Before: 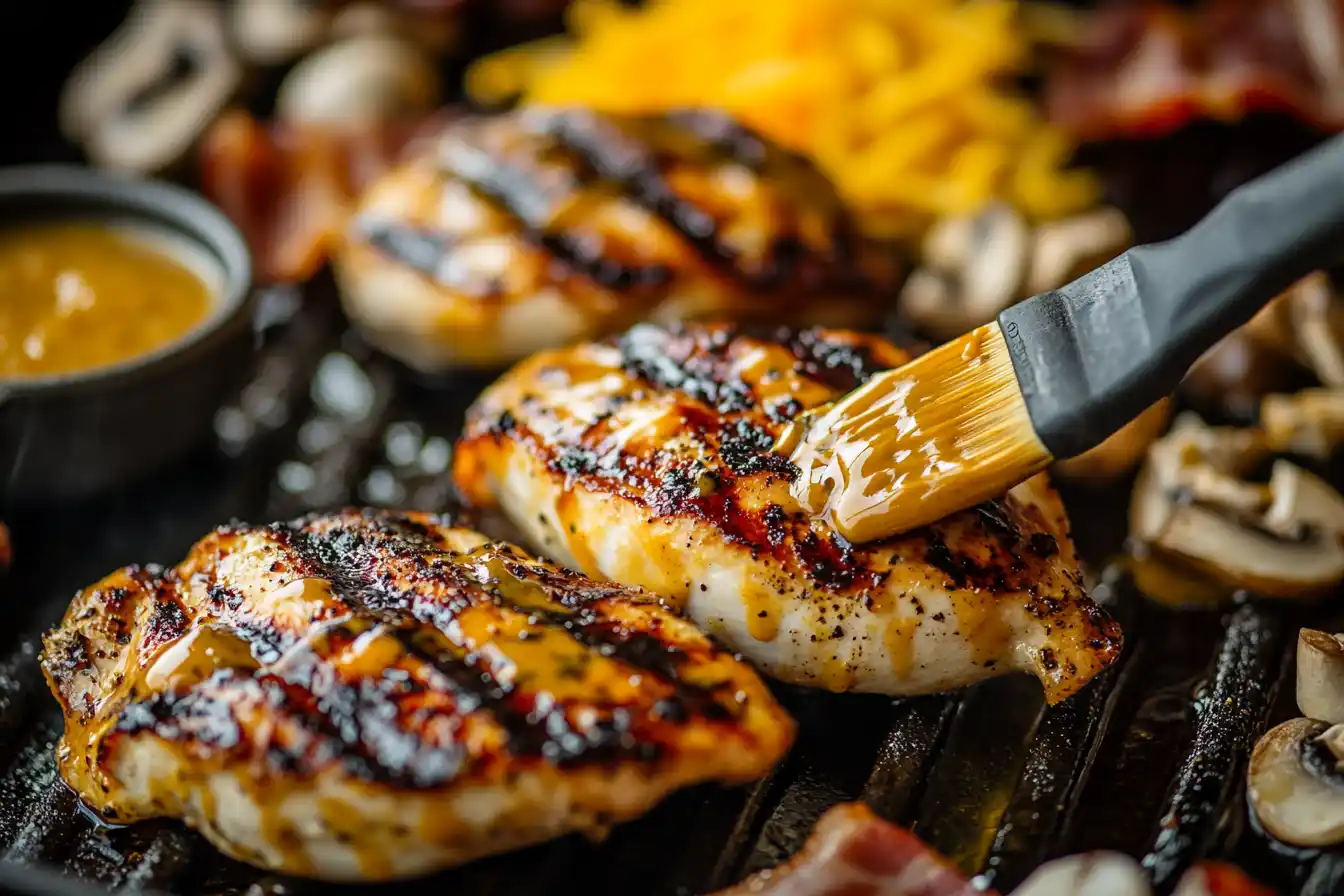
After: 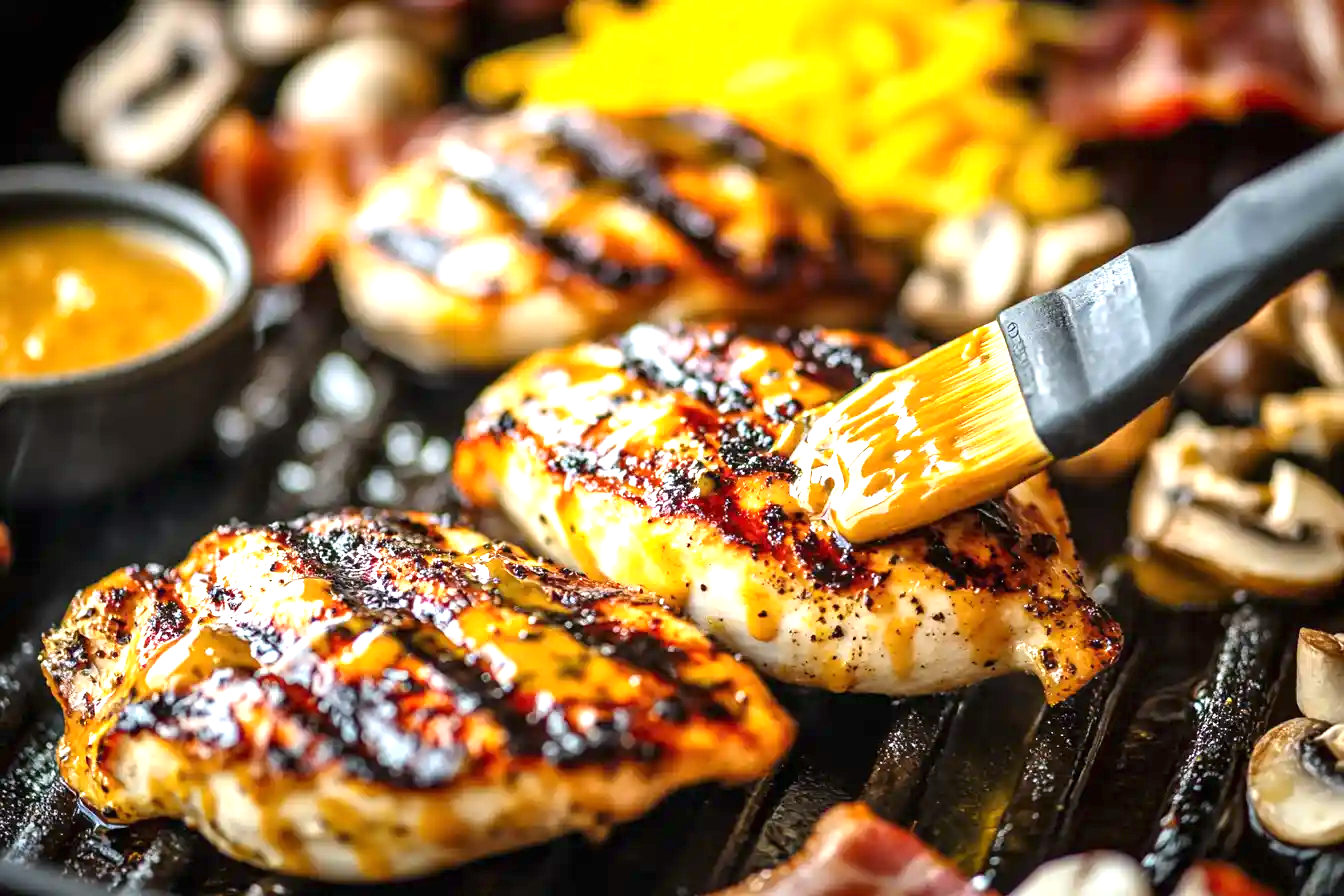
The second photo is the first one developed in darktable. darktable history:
exposure: black level correction 0, exposure 1.2 EV, compensate exposure bias true, compensate highlight preservation false
white balance: red 1.009, blue 1.027
